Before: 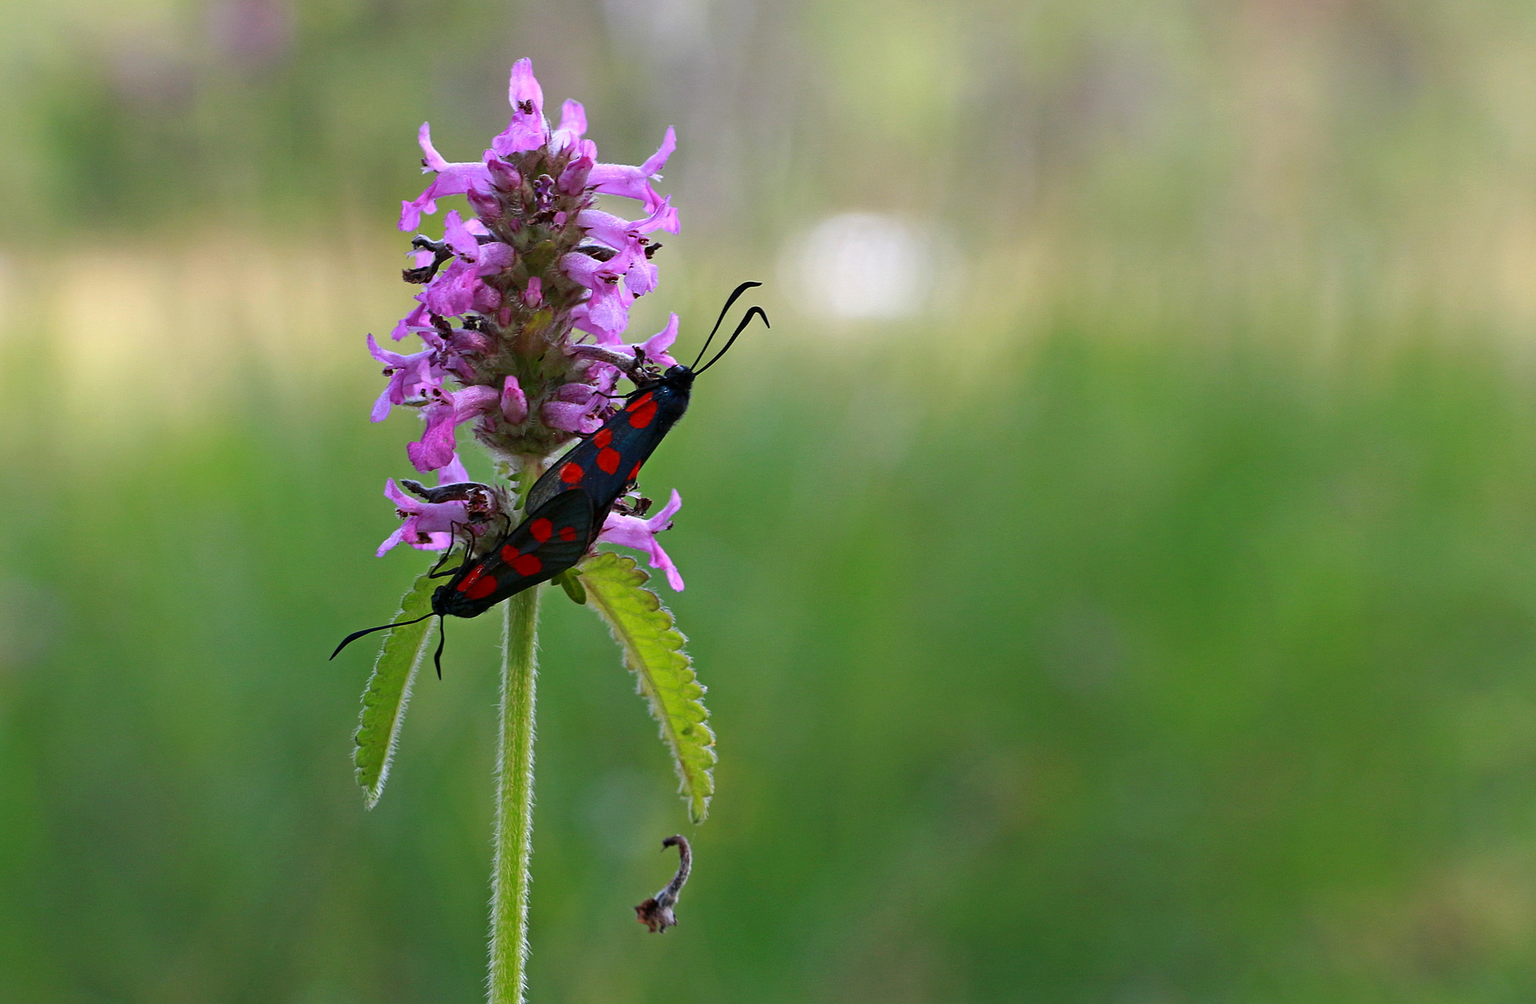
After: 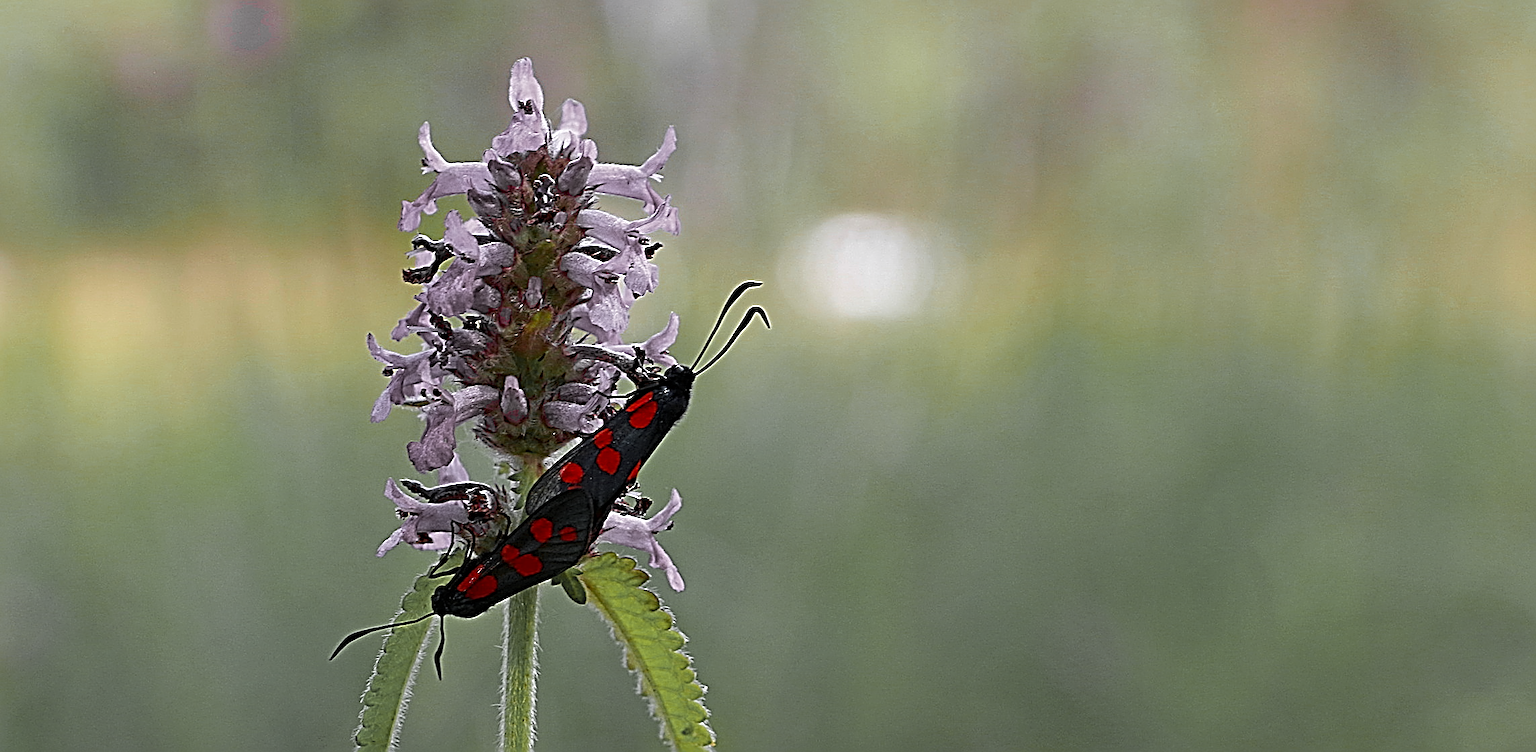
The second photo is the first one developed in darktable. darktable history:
crop: bottom 24.989%
color zones: curves: ch0 [(0.004, 0.388) (0.125, 0.392) (0.25, 0.404) (0.375, 0.5) (0.5, 0.5) (0.625, 0.5) (0.75, 0.5) (0.875, 0.5)]; ch1 [(0, 0.5) (0.125, 0.5) (0.25, 0.5) (0.375, 0.124) (0.524, 0.124) (0.645, 0.128) (0.789, 0.132) (0.914, 0.096) (0.998, 0.068)]
exposure: compensate highlight preservation false
sharpen: radius 3.177, amount 1.742
color balance rgb: perceptual saturation grading › global saturation 2.456%
